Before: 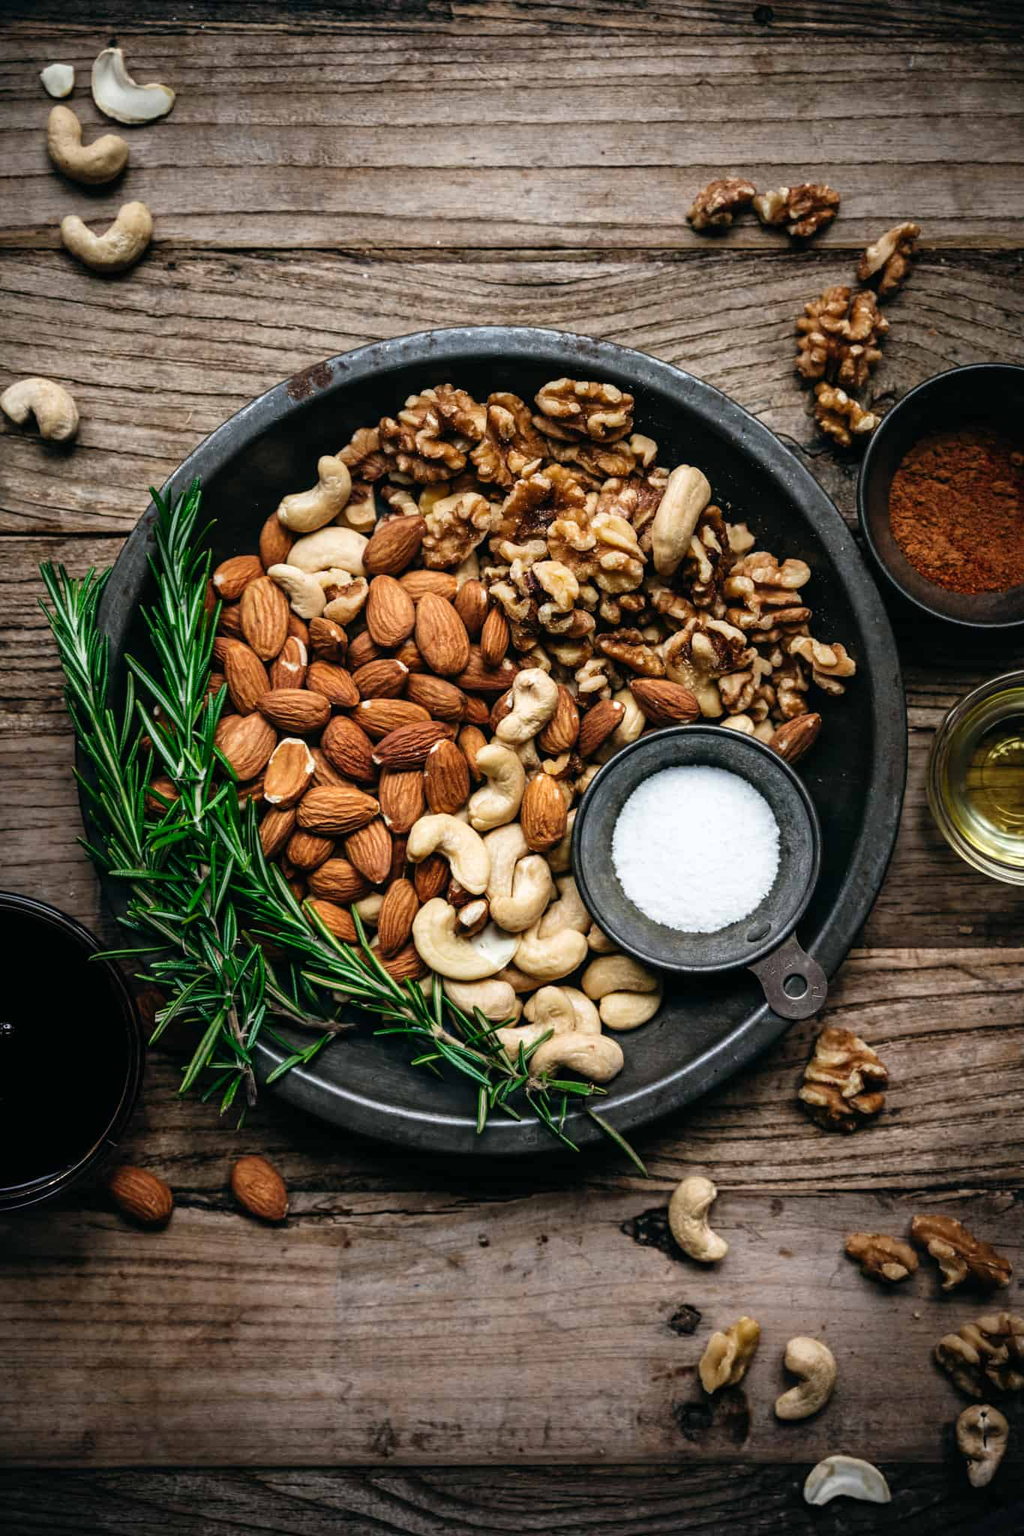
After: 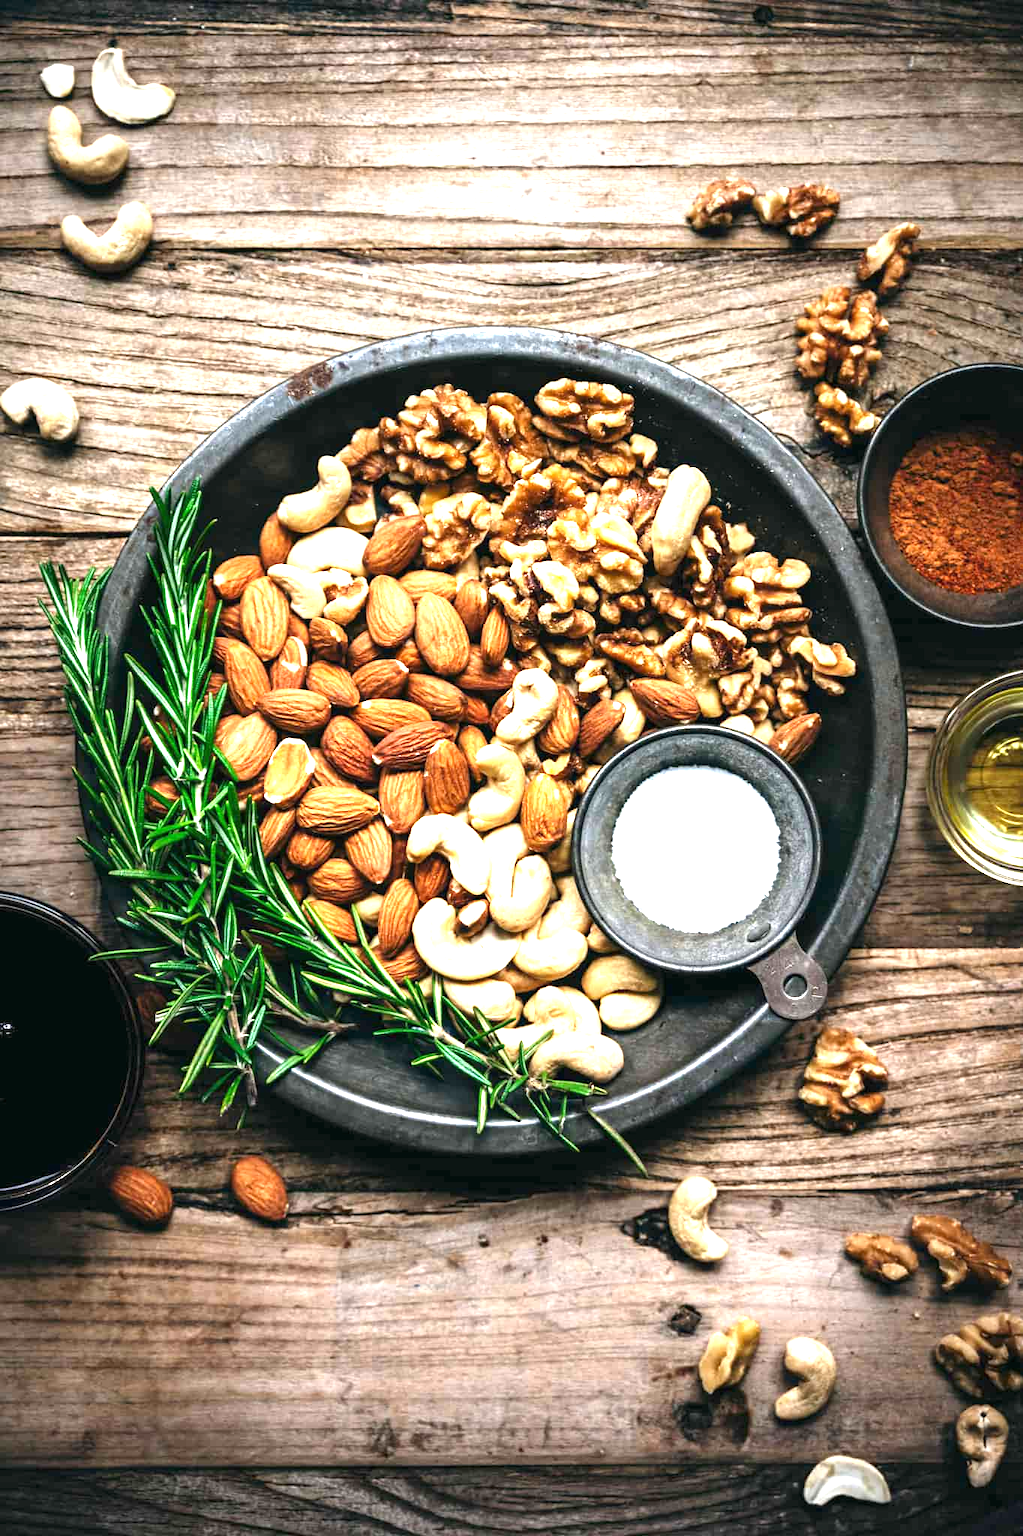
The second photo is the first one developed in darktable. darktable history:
exposure: black level correction 0, exposure 1.627 EV, compensate highlight preservation false
levels: black 8.55%
